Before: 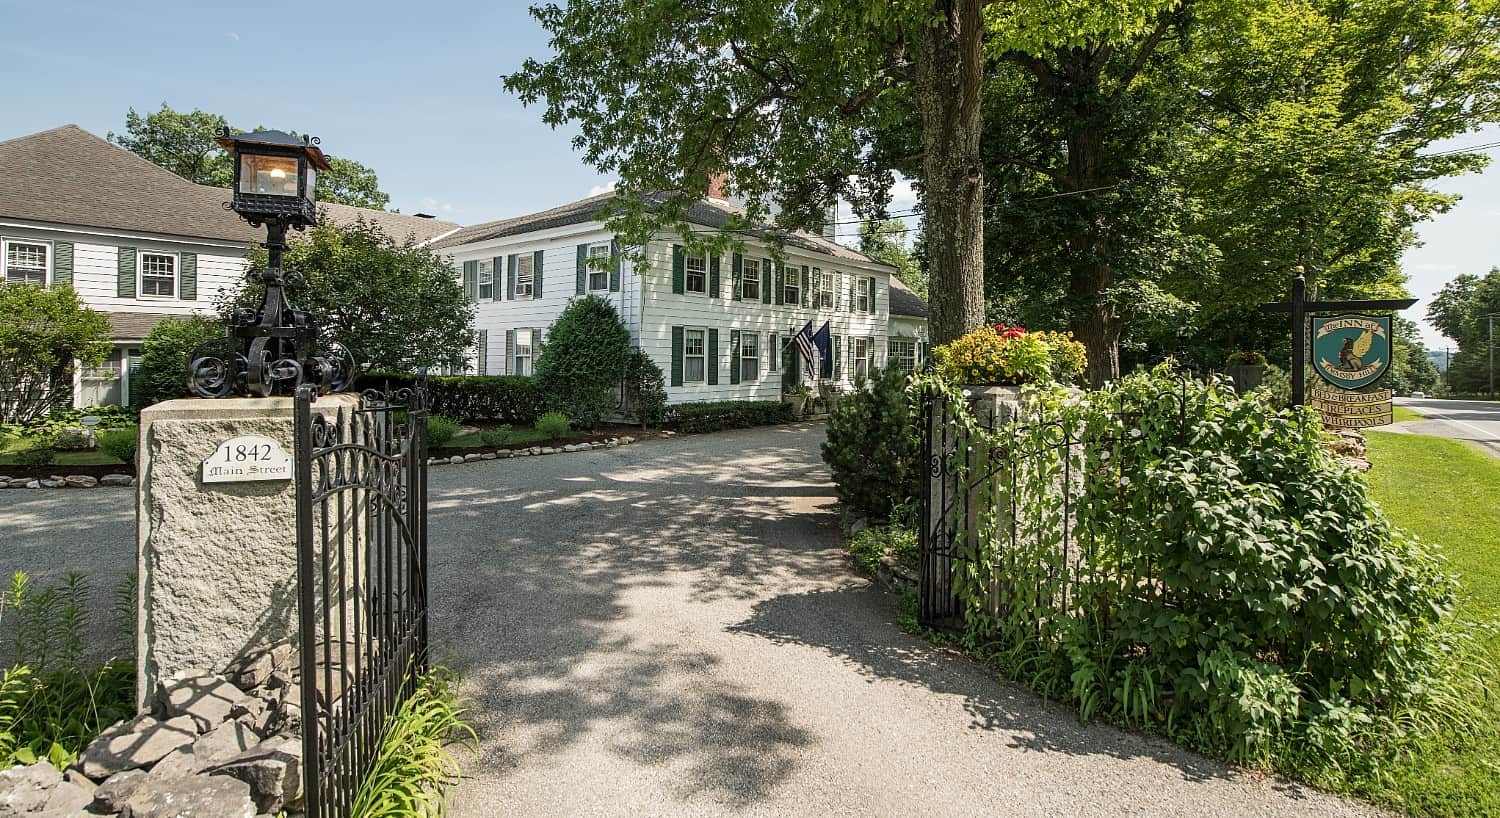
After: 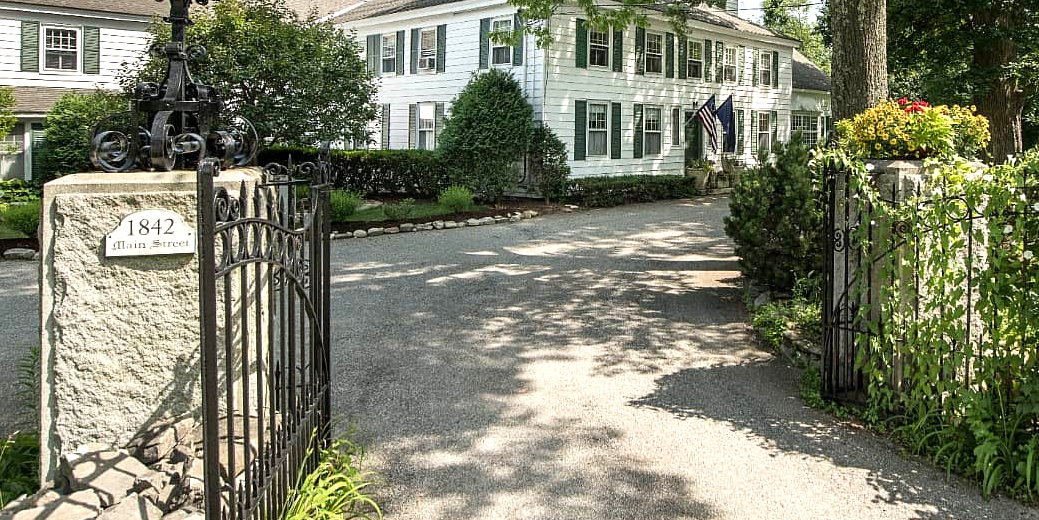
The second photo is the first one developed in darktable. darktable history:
exposure: black level correction 0.001, exposure 0.5 EV, compensate exposure bias true, compensate highlight preservation false
crop: left 6.488%, top 27.668%, right 24.183%, bottom 8.656%
